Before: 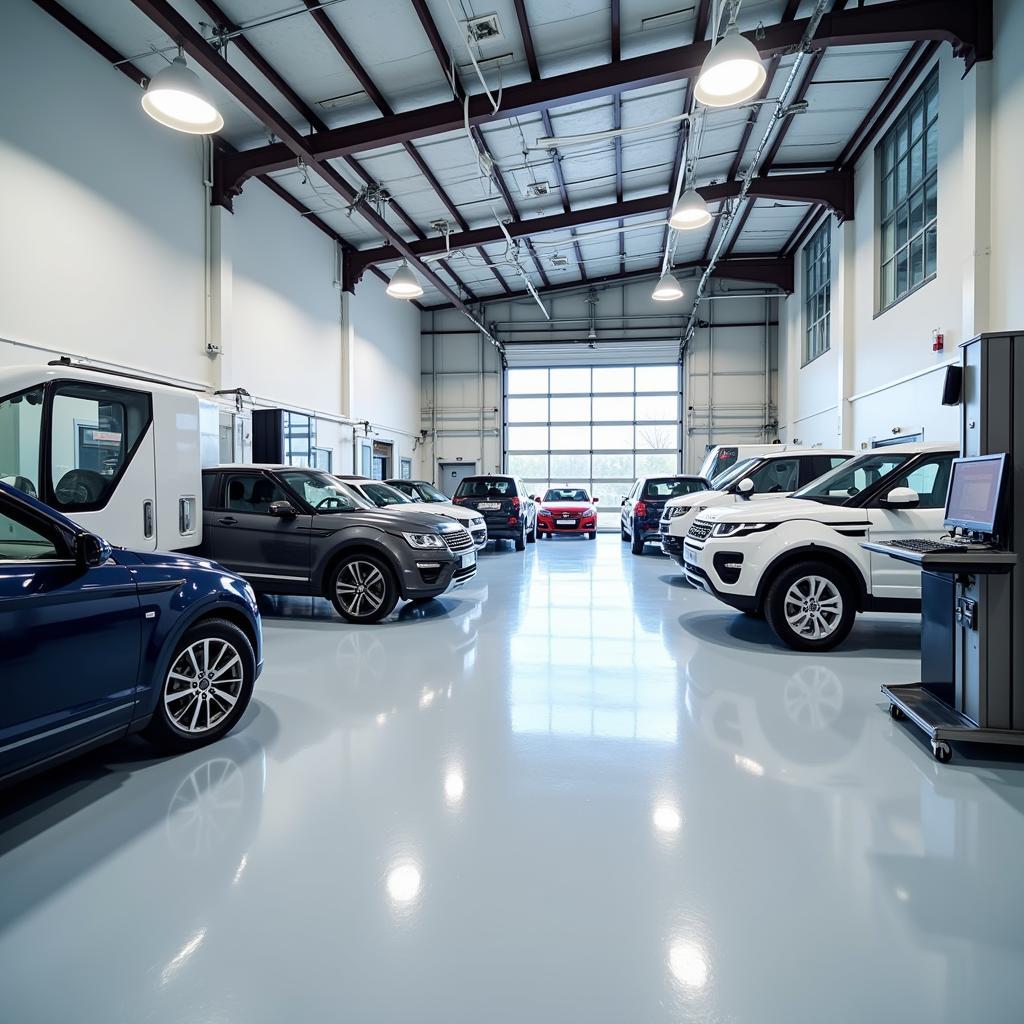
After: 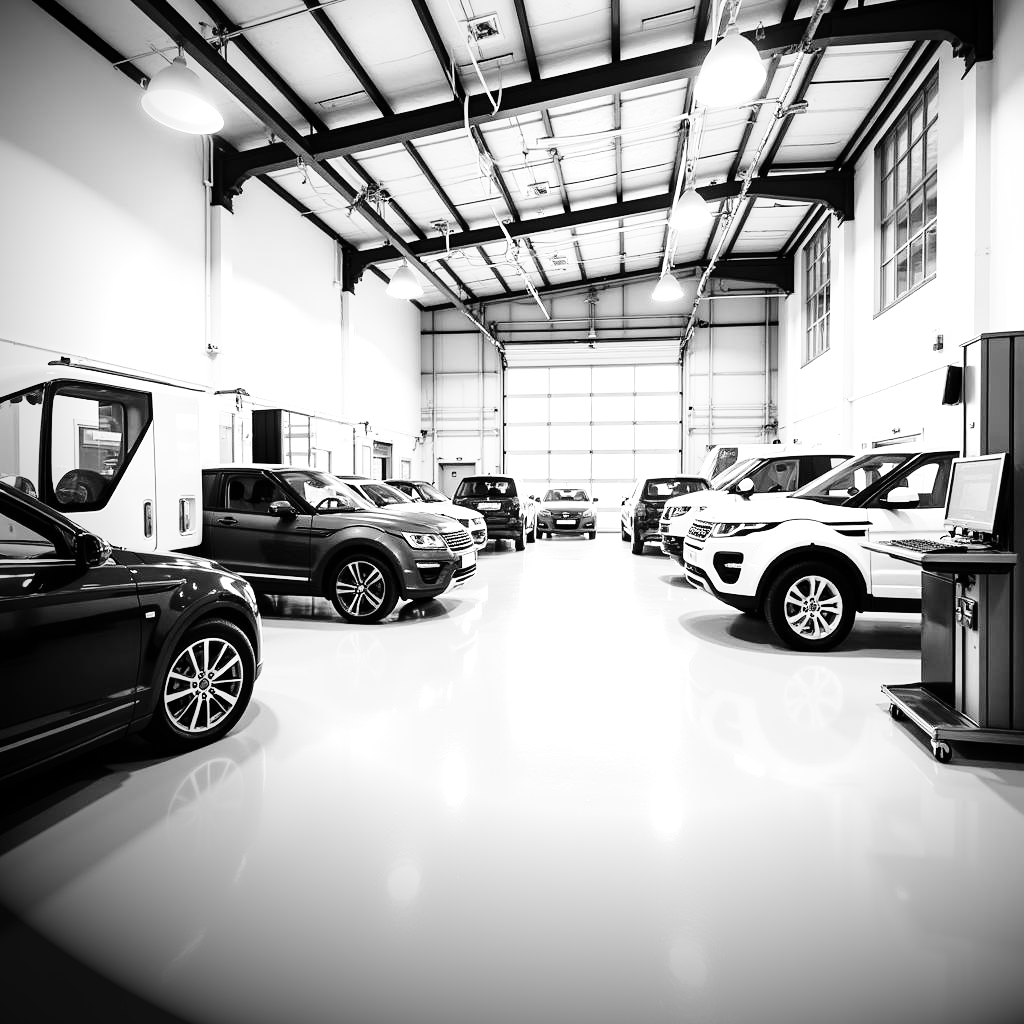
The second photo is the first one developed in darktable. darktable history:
tone equalizer: -8 EV -0.736 EV, -7 EV -0.669 EV, -6 EV -0.599 EV, -5 EV -0.375 EV, -3 EV 0.377 EV, -2 EV 0.6 EV, -1 EV 0.688 EV, +0 EV 0.75 EV
base curve: curves: ch0 [(0, 0) (0.028, 0.03) (0.121, 0.232) (0.46, 0.748) (0.859, 0.968) (1, 1)], preserve colors none
vignetting: fall-off start 99.41%, fall-off radius 72.31%, brightness -0.994, saturation 0.494, center (0.218, -0.233), width/height ratio 1.175, unbound false
color zones: curves: ch1 [(0, -0.394) (0.143, -0.394) (0.286, -0.394) (0.429, -0.392) (0.571, -0.391) (0.714, -0.391) (0.857, -0.391) (1, -0.394)]
